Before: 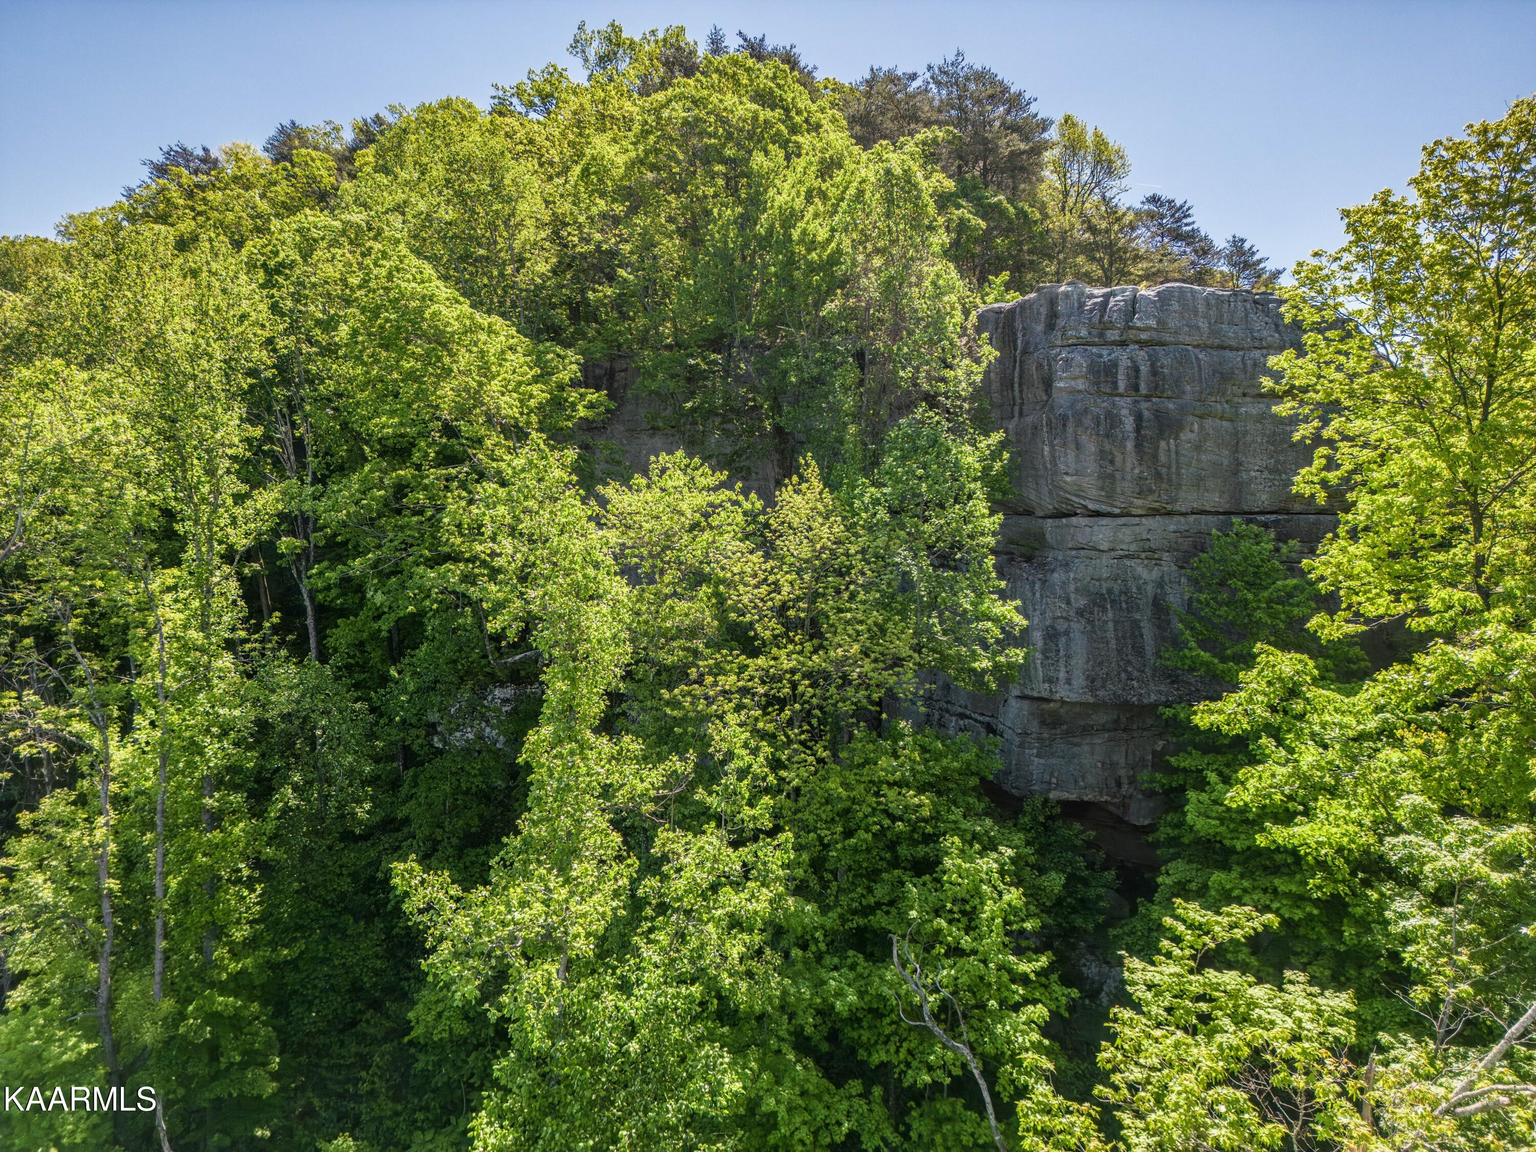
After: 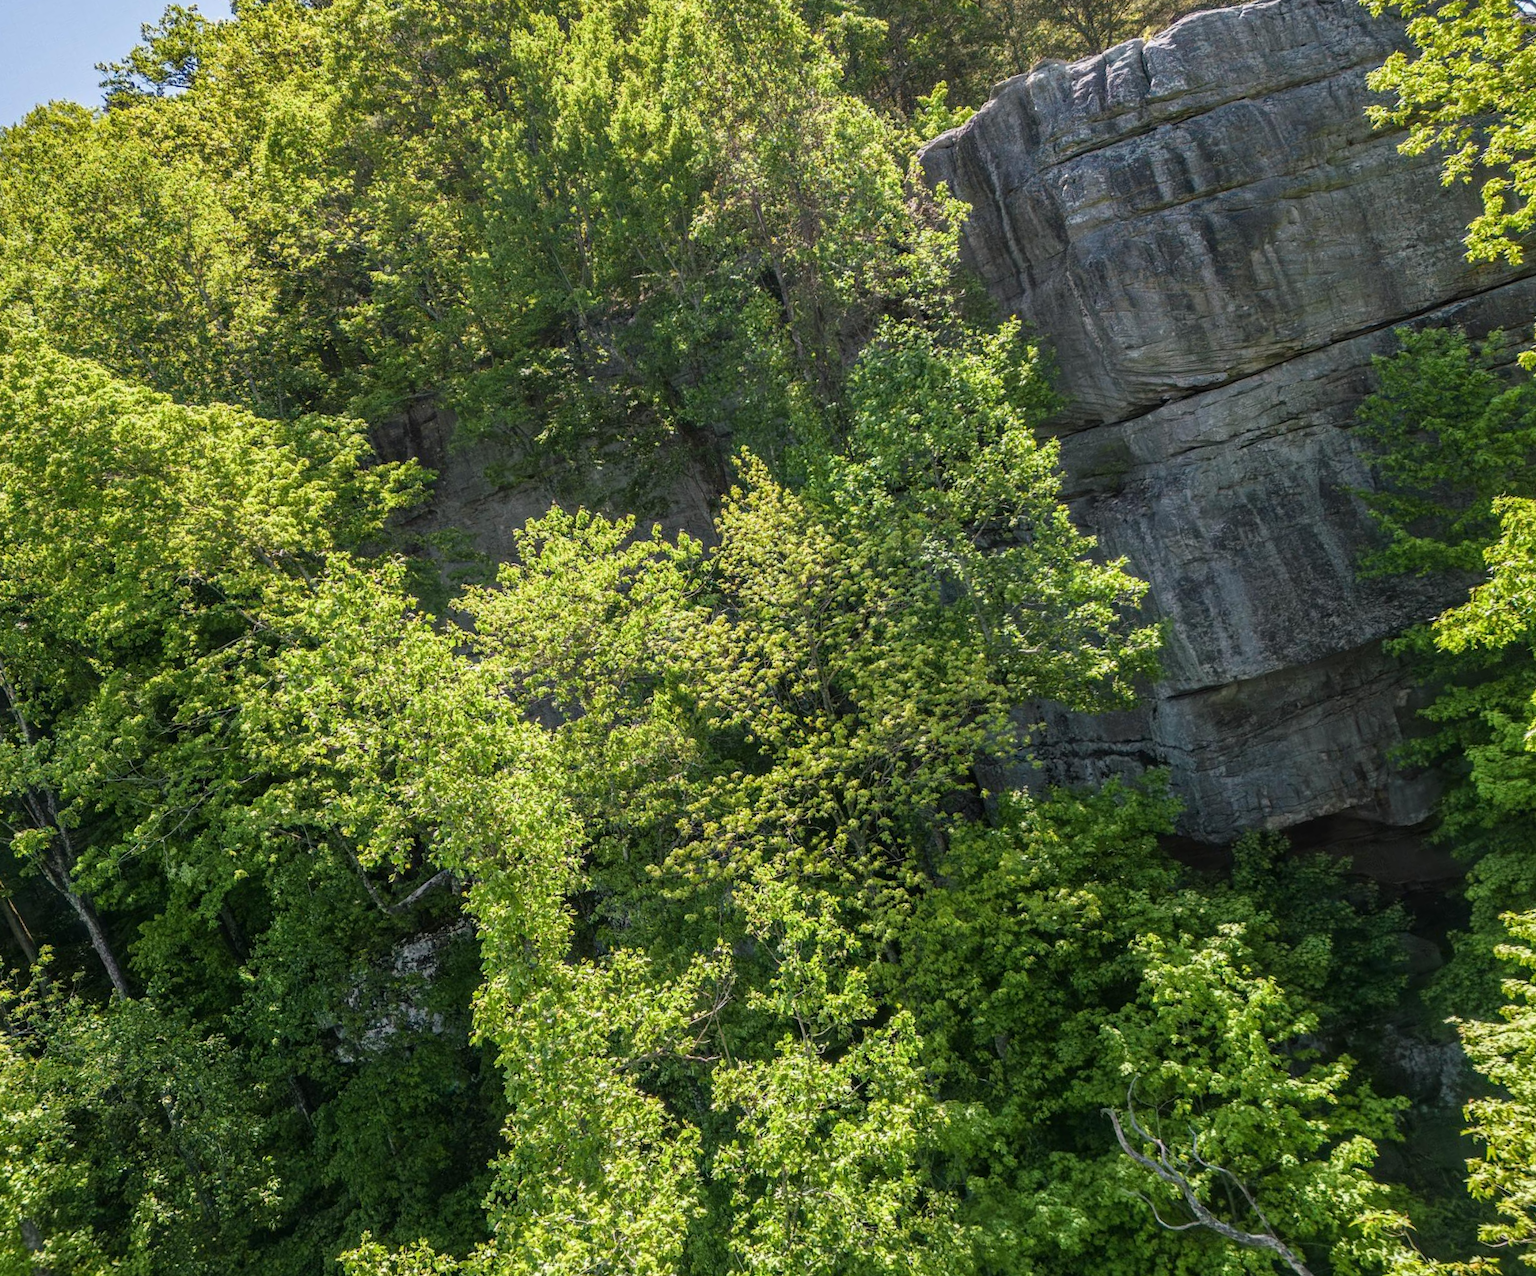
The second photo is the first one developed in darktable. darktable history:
crop and rotate: angle 18.94°, left 6.758%, right 4.042%, bottom 1.145%
